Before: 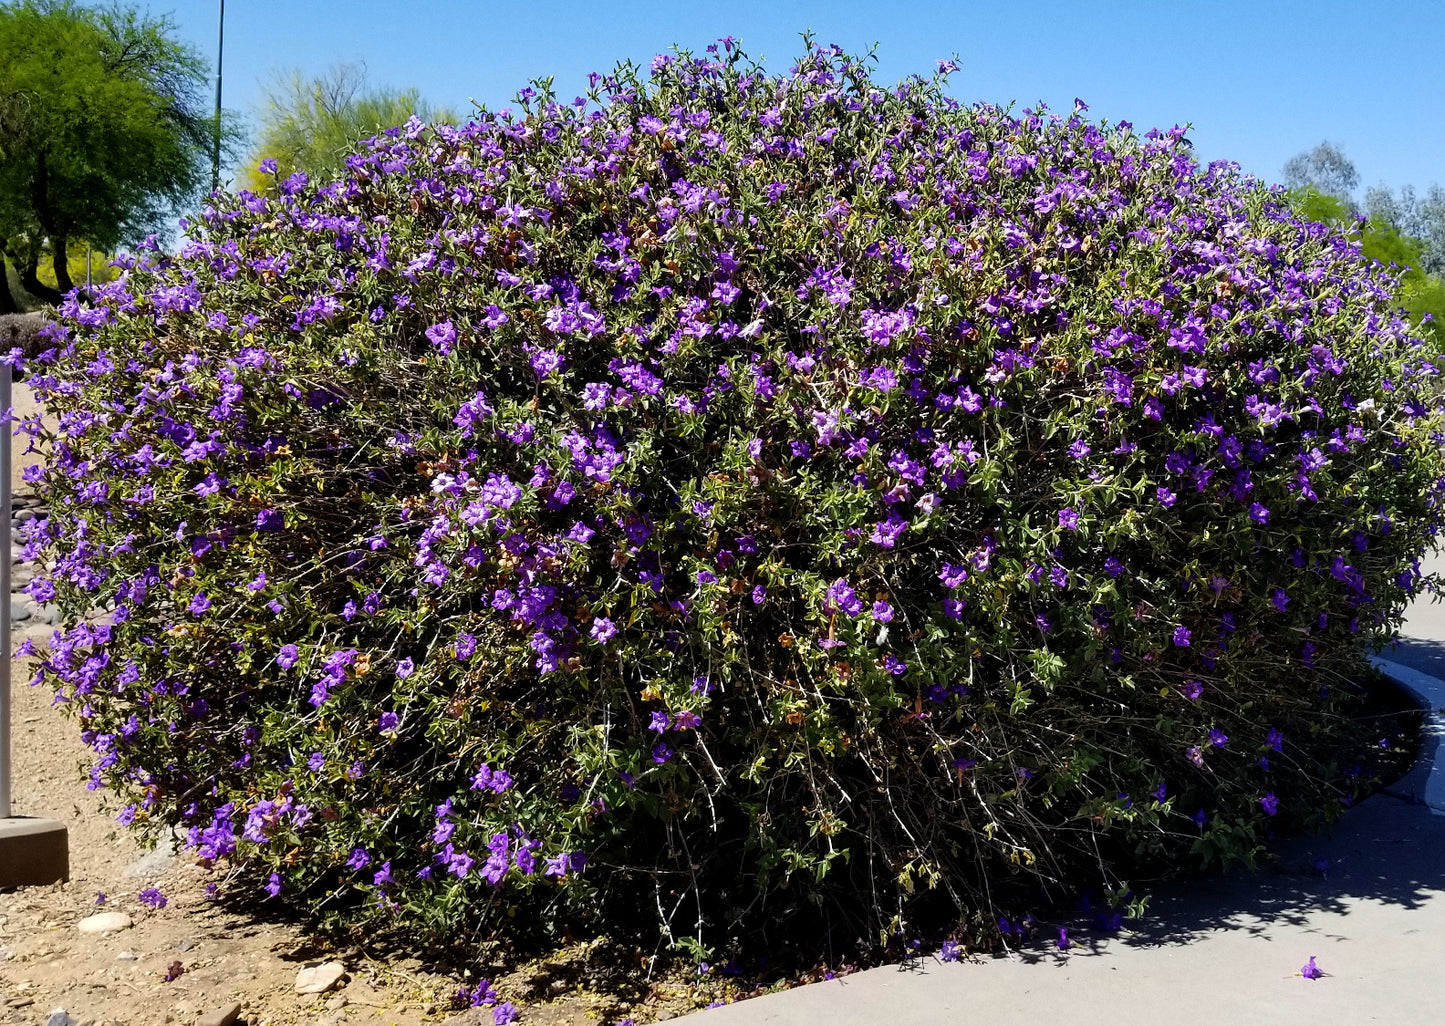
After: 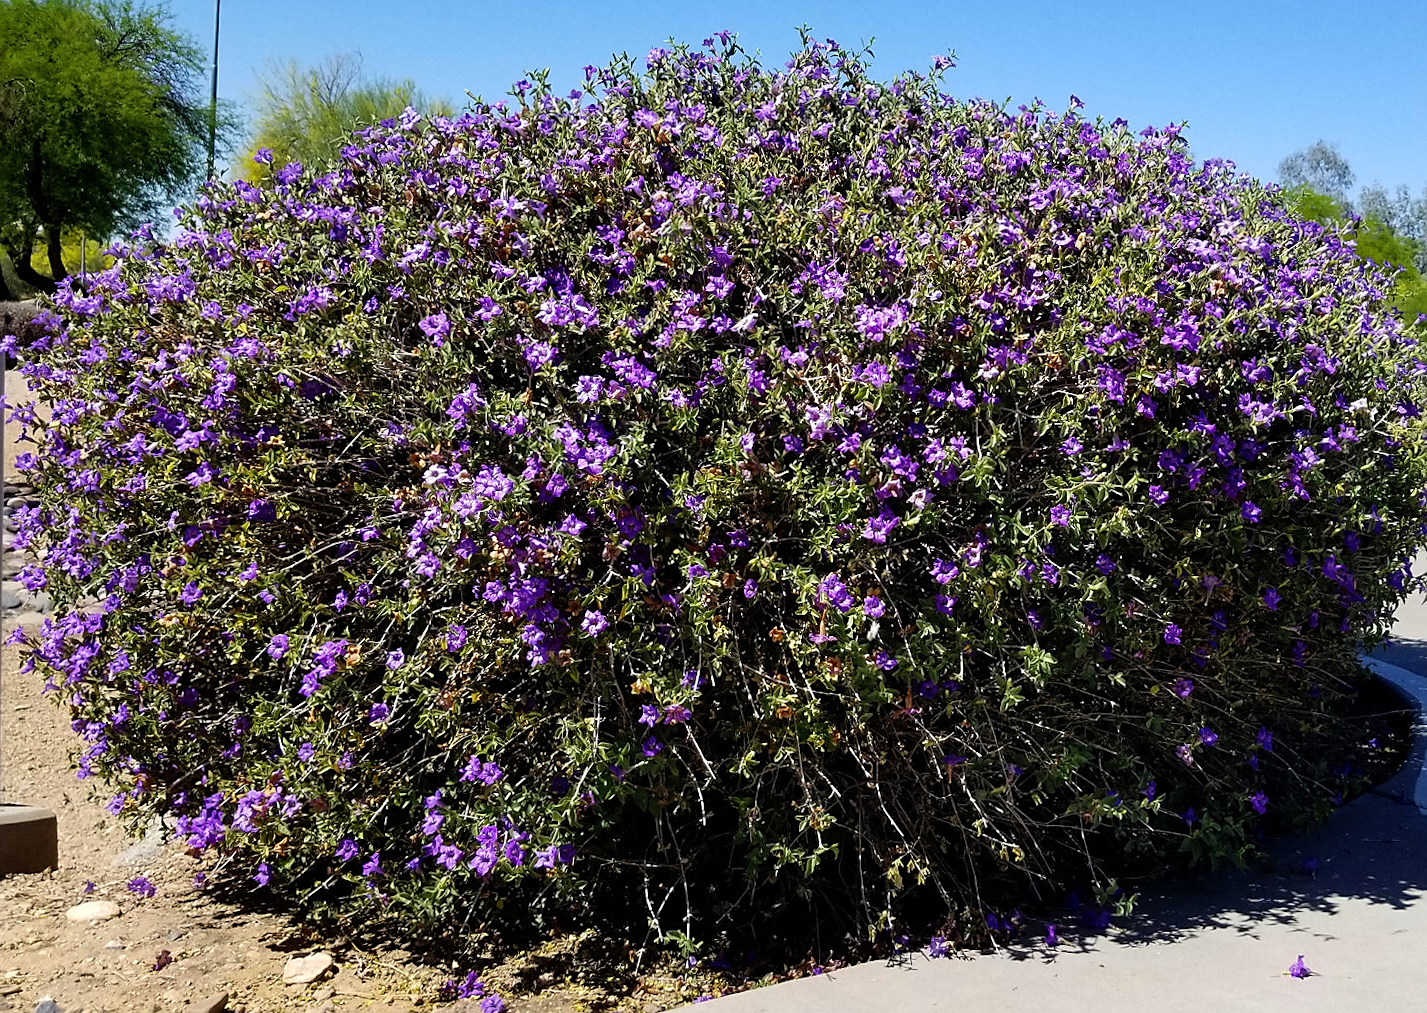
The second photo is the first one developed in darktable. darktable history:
crop and rotate: angle -0.5°
sharpen: radius 1.864, amount 0.398, threshold 1.271
